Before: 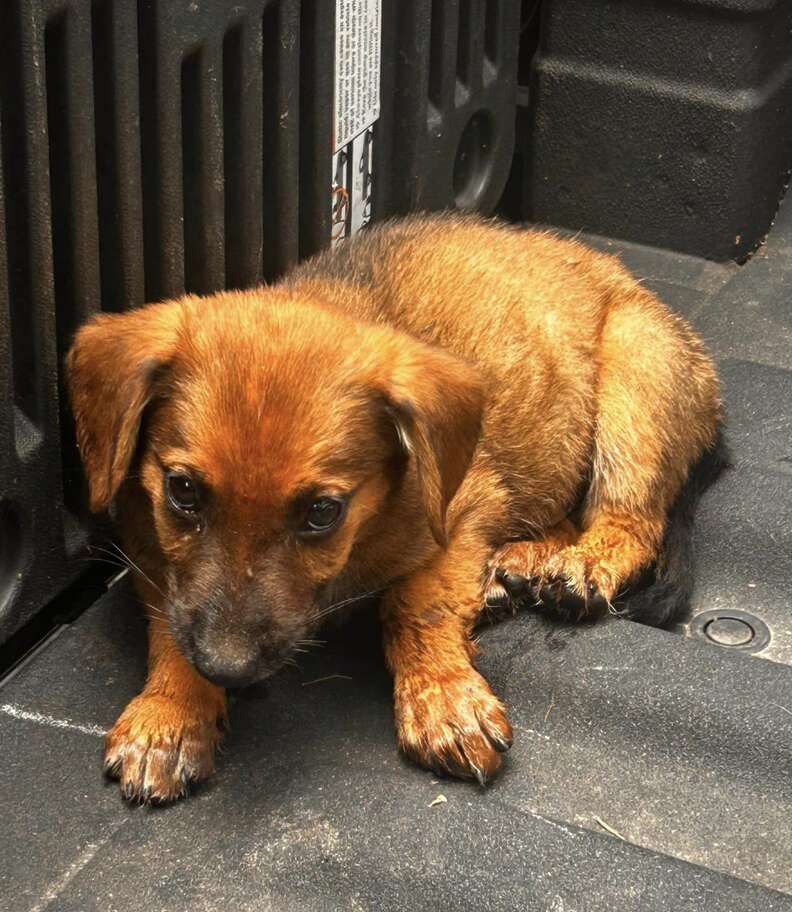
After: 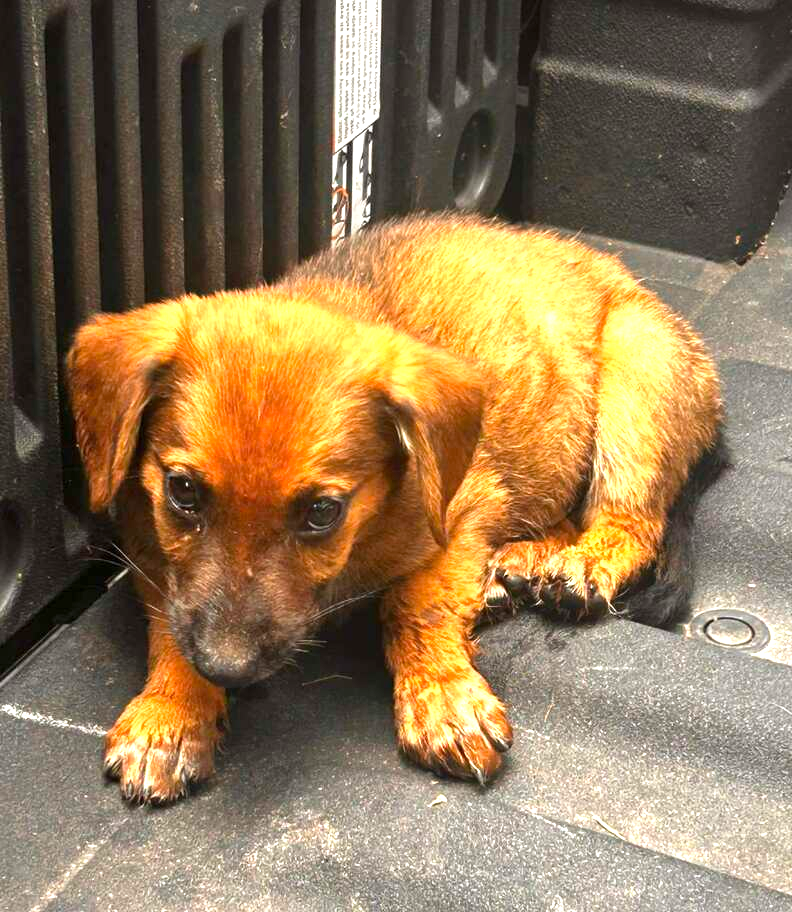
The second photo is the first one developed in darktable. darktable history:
exposure: exposure 1 EV, compensate highlight preservation false
tone equalizer: on, module defaults
